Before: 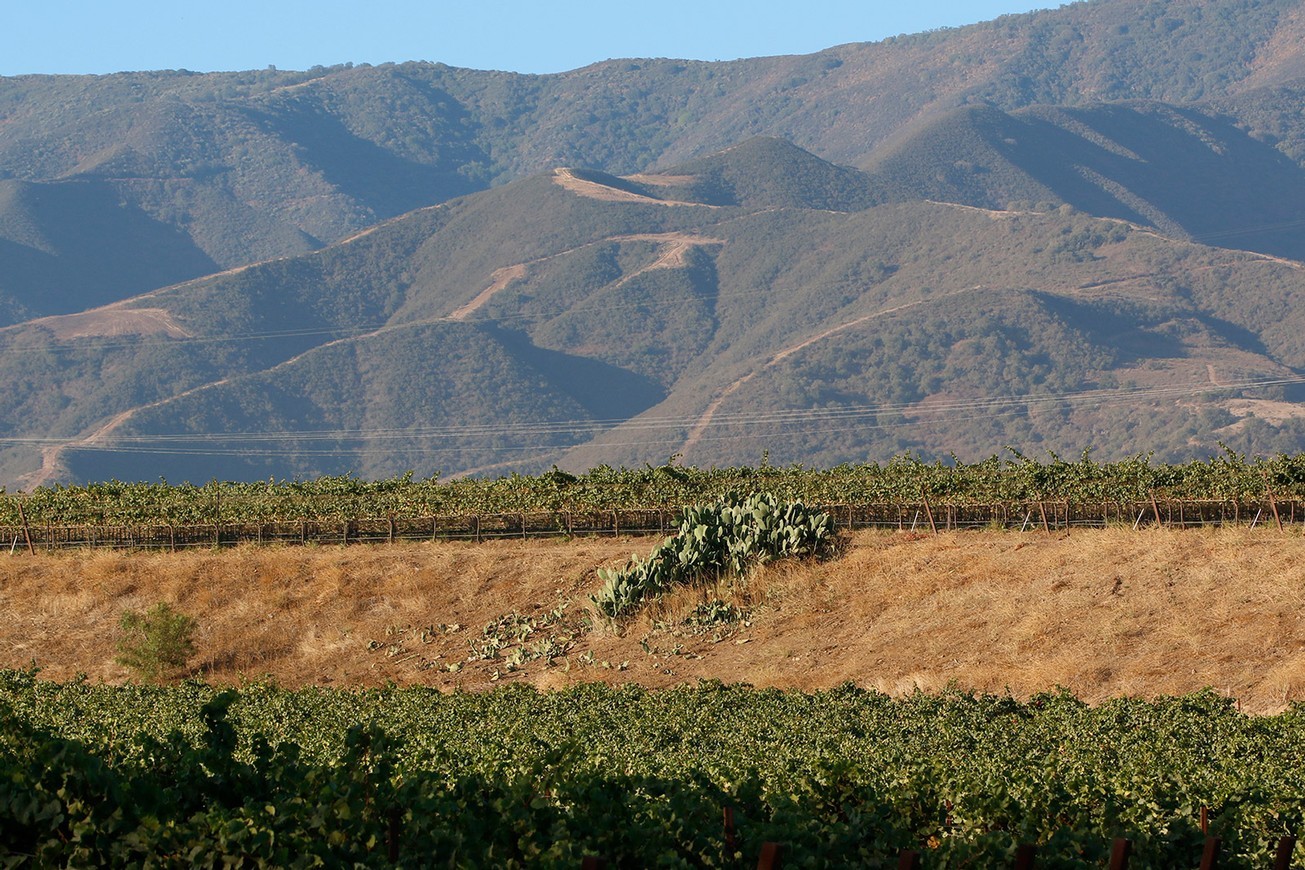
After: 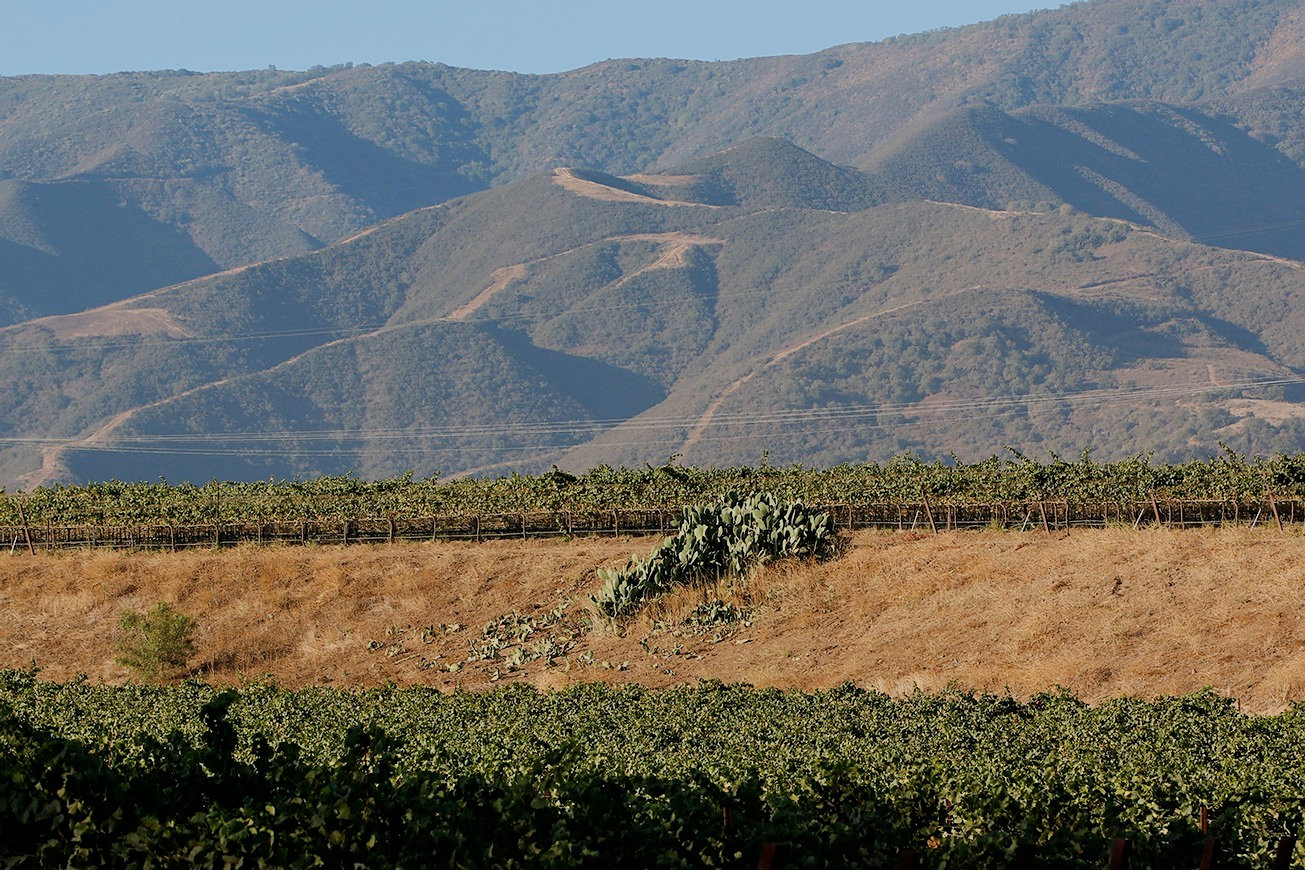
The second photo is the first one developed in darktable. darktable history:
sharpen: amount 0.2
filmic rgb: black relative exposure -7.65 EV, white relative exposure 4.56 EV, hardness 3.61
tone equalizer: on, module defaults
exposure: exposure 0.02 EV, compensate highlight preservation false
